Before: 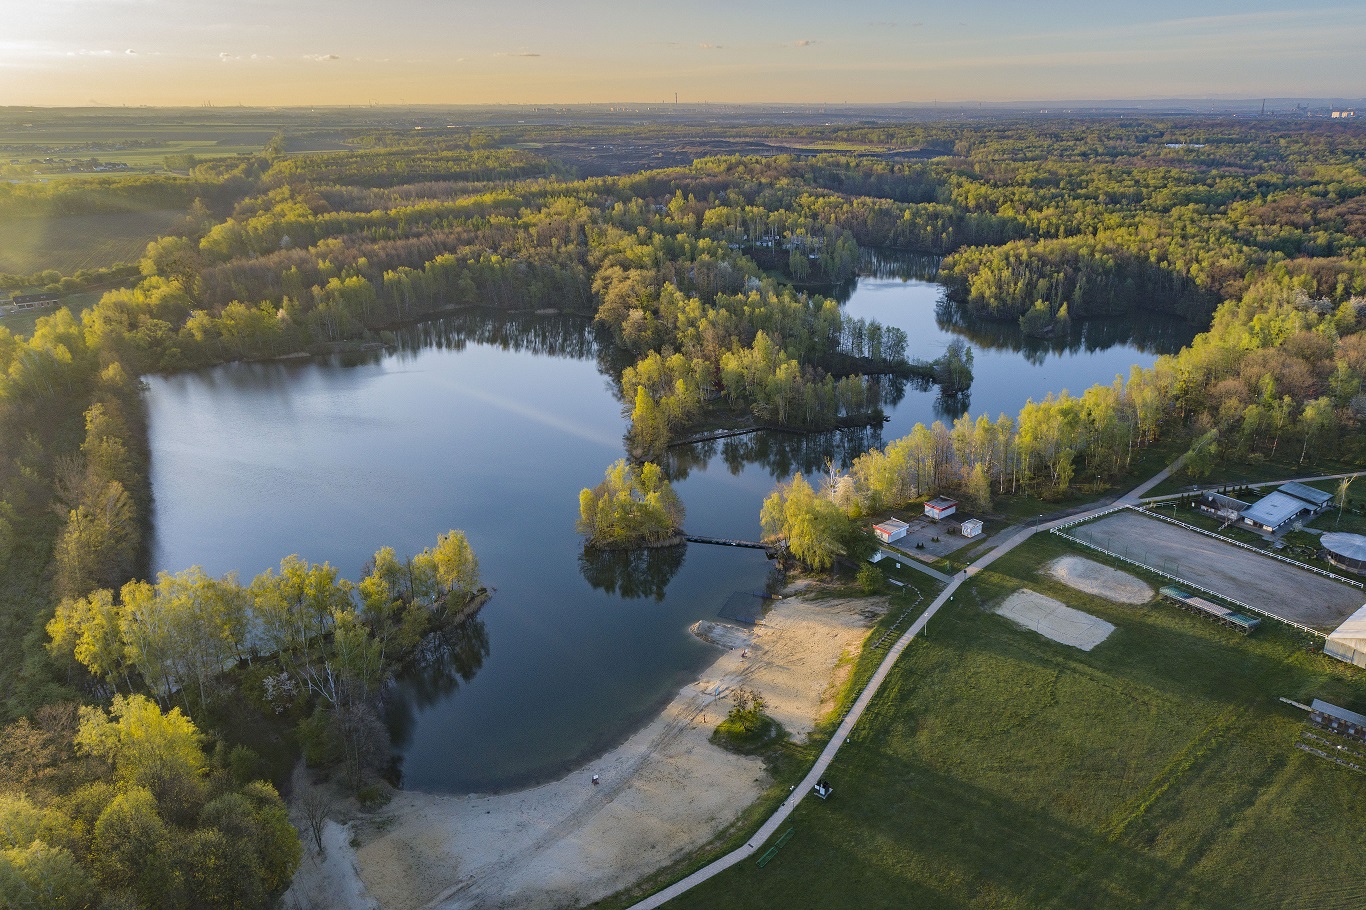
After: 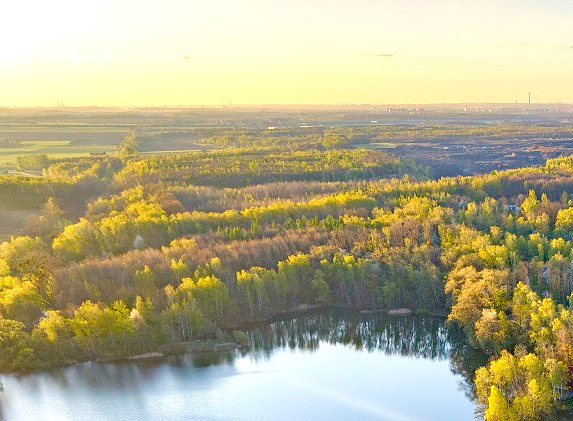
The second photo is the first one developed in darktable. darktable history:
white balance: red 1.009, blue 0.985
color balance rgb: shadows lift › chroma 1%, shadows lift › hue 240.84°, highlights gain › chroma 2%, highlights gain › hue 73.2°, global offset › luminance -0.5%, perceptual saturation grading › global saturation 20%, perceptual saturation grading › highlights -25%, perceptual saturation grading › shadows 50%, global vibrance 15%
crop and rotate: left 10.817%, top 0.062%, right 47.194%, bottom 53.626%
exposure: black level correction 0.001, exposure 0.955 EV, compensate exposure bias true, compensate highlight preservation false
